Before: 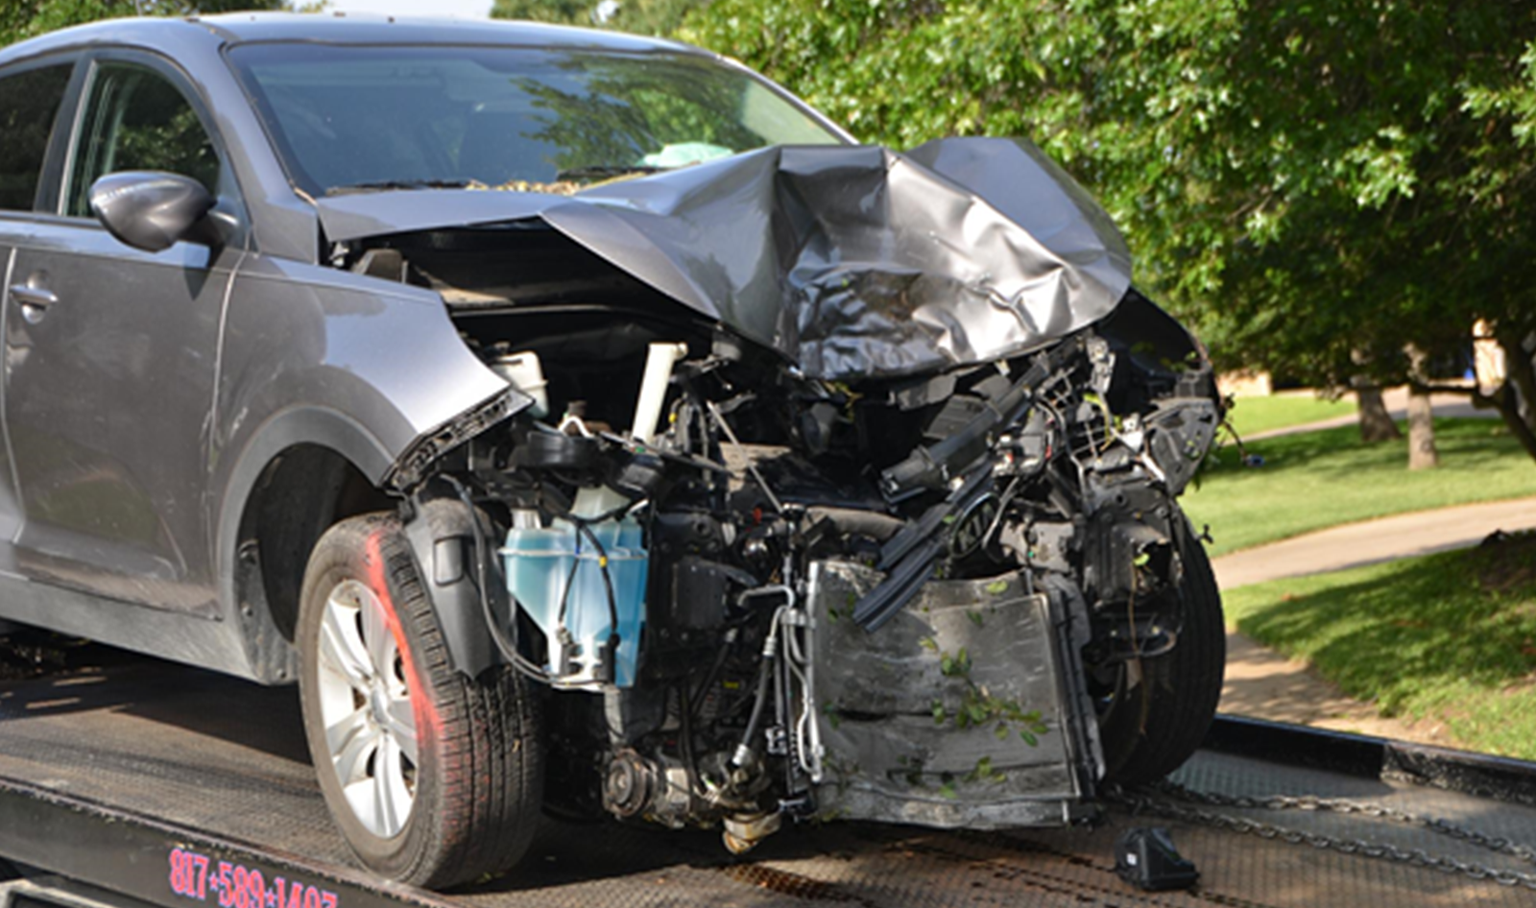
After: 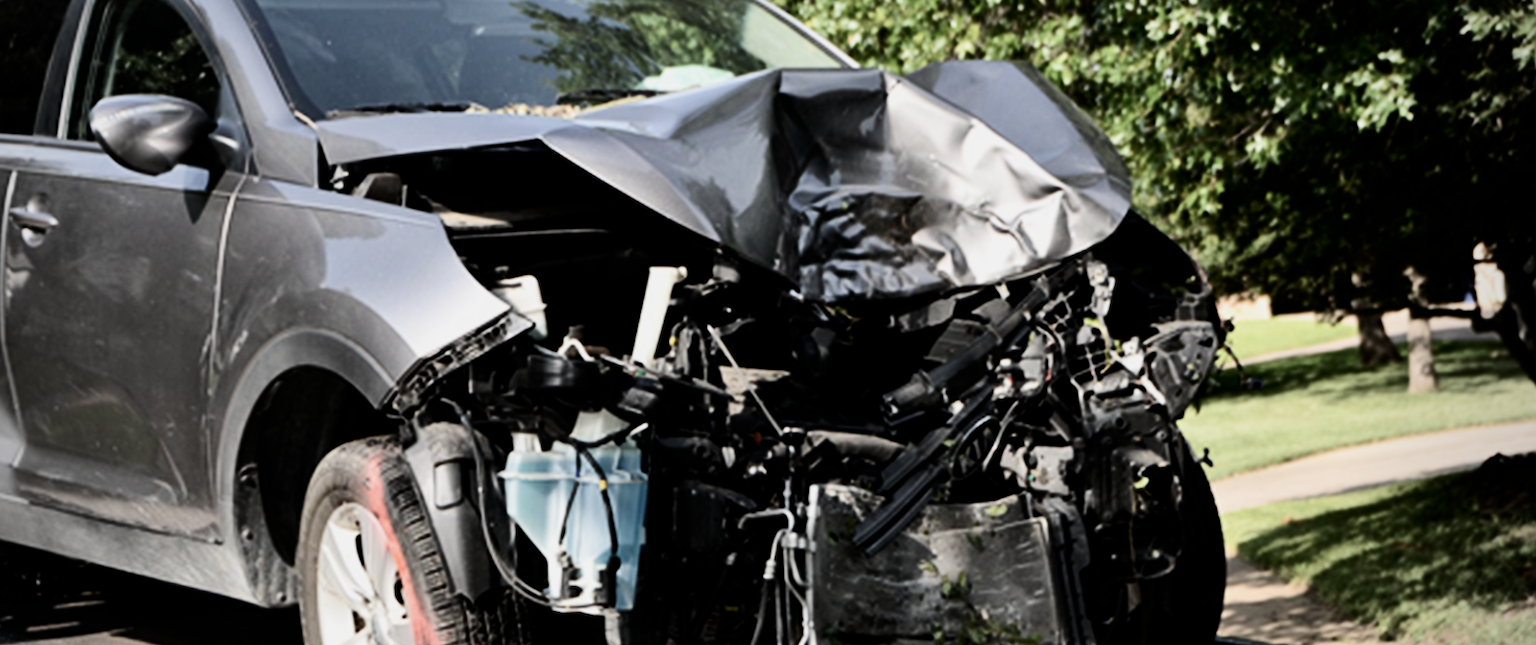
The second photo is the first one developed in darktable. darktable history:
filmic rgb: black relative exposure -5.1 EV, white relative exposure 3.97 EV, hardness 2.89, contrast 1.298, highlights saturation mix -29.02%
crop and rotate: top 8.537%, bottom 20.344%
vignetting: center (-0.033, -0.043)
contrast brightness saturation: contrast 0.247, saturation -0.319
